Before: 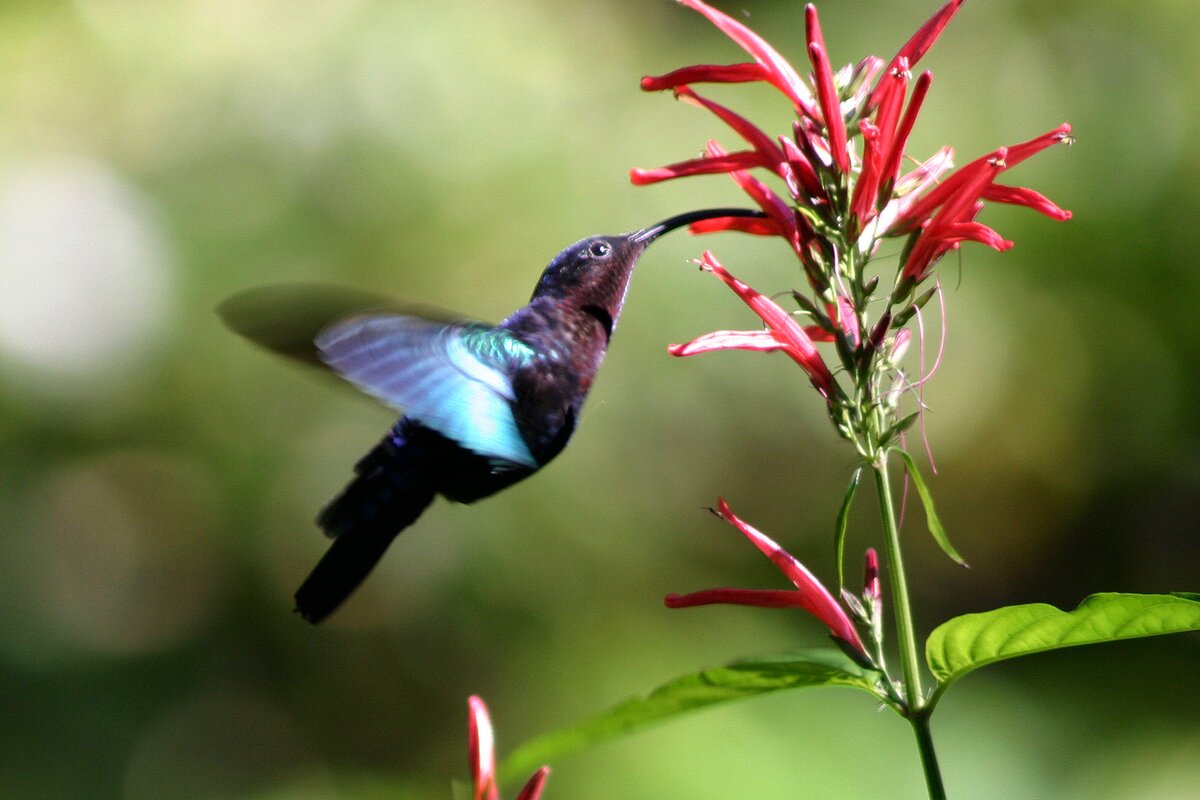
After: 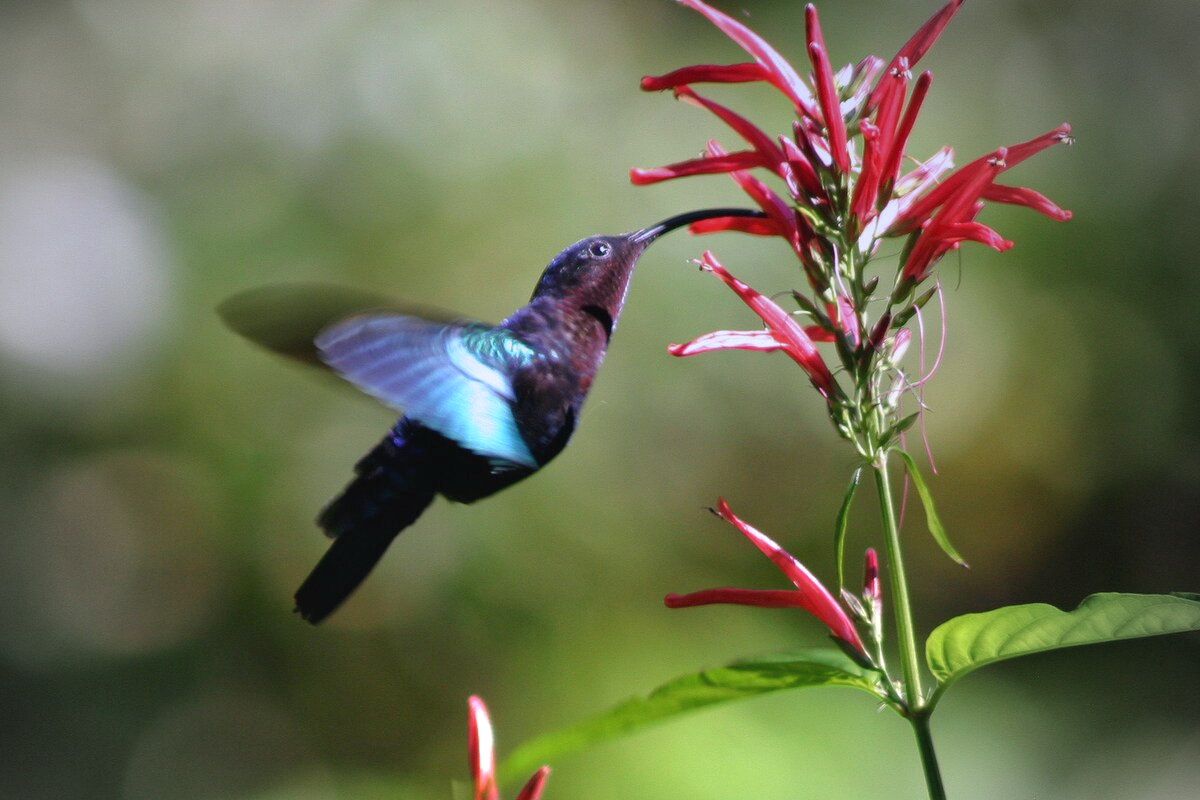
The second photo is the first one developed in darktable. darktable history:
vignetting: fall-off start 67.15%, brightness -0.442, saturation -0.691, width/height ratio 1.011, unbound false
exposure: black level correction -0.002, exposure 0.54 EV, compensate highlight preservation false
tone equalizer: -8 EV 0.25 EV, -7 EV 0.417 EV, -6 EV 0.417 EV, -5 EV 0.25 EV, -3 EV -0.25 EV, -2 EV -0.417 EV, -1 EV -0.417 EV, +0 EV -0.25 EV, edges refinement/feathering 500, mask exposure compensation -1.57 EV, preserve details guided filter
graduated density: hue 238.83°, saturation 50%
